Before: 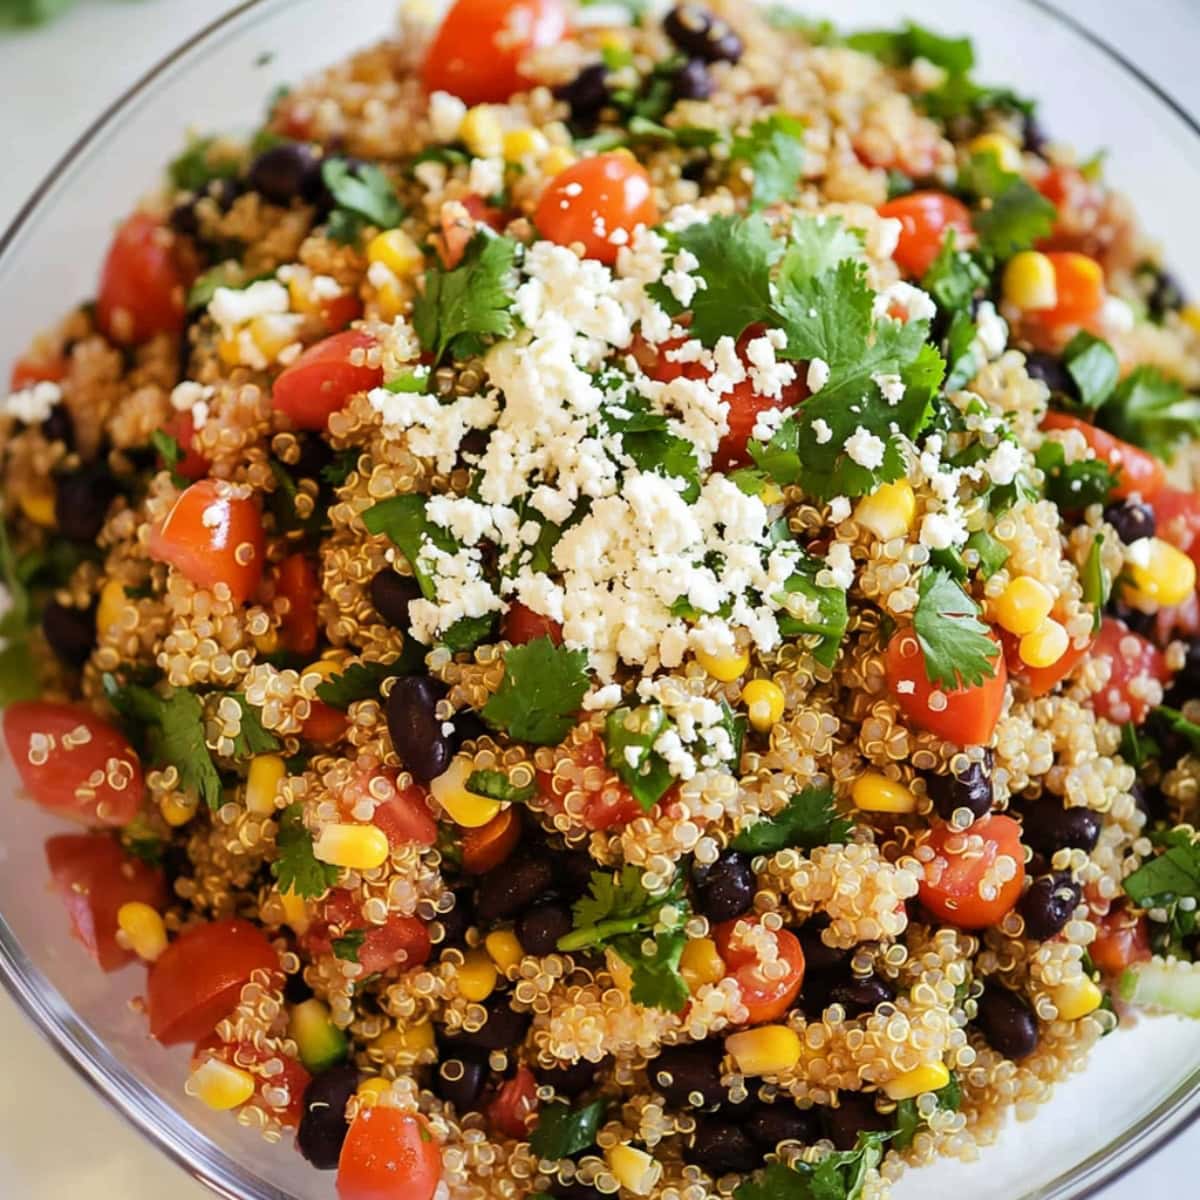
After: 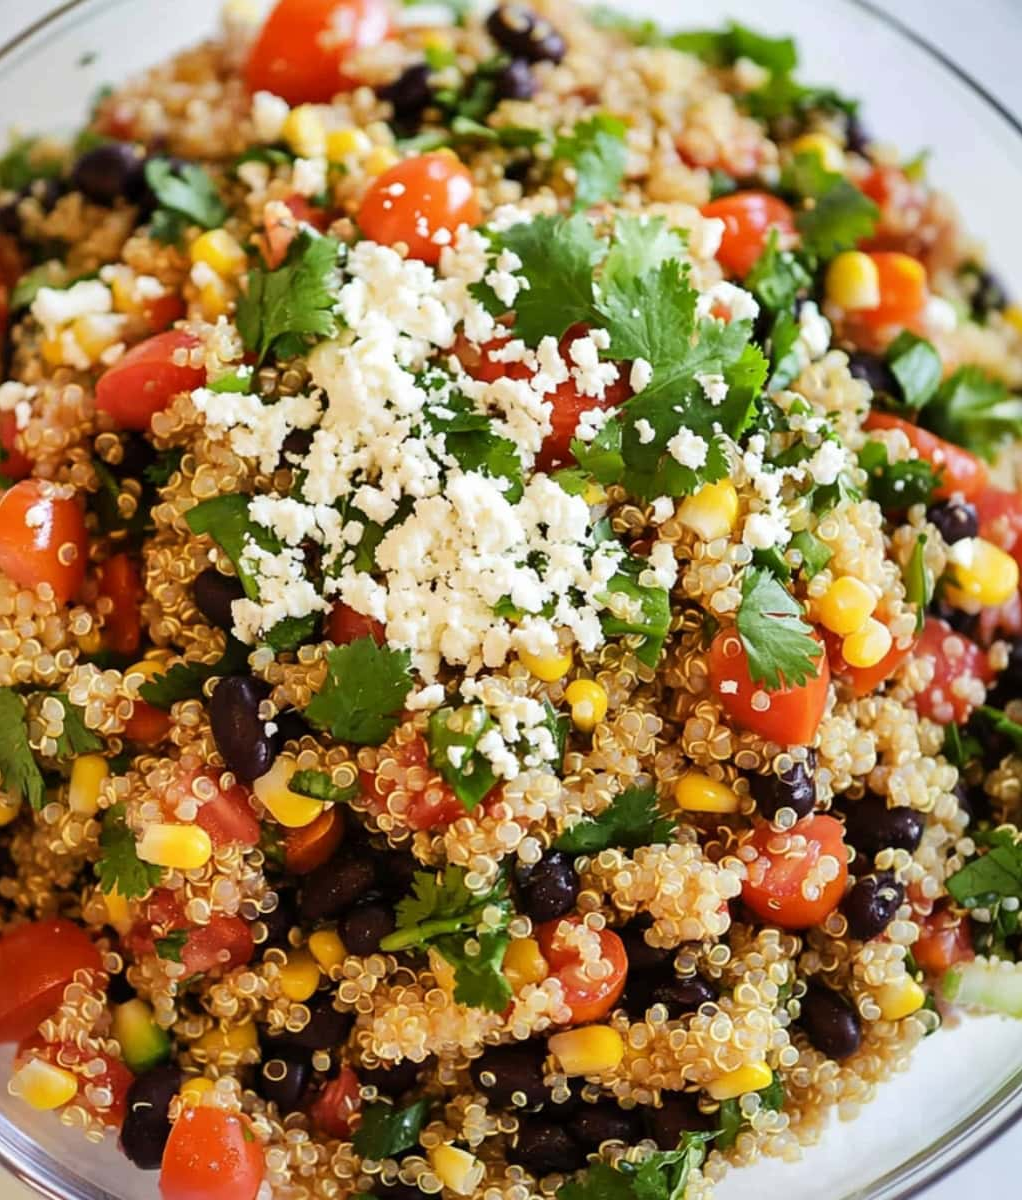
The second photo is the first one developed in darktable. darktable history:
crop and rotate: left 14.763%
